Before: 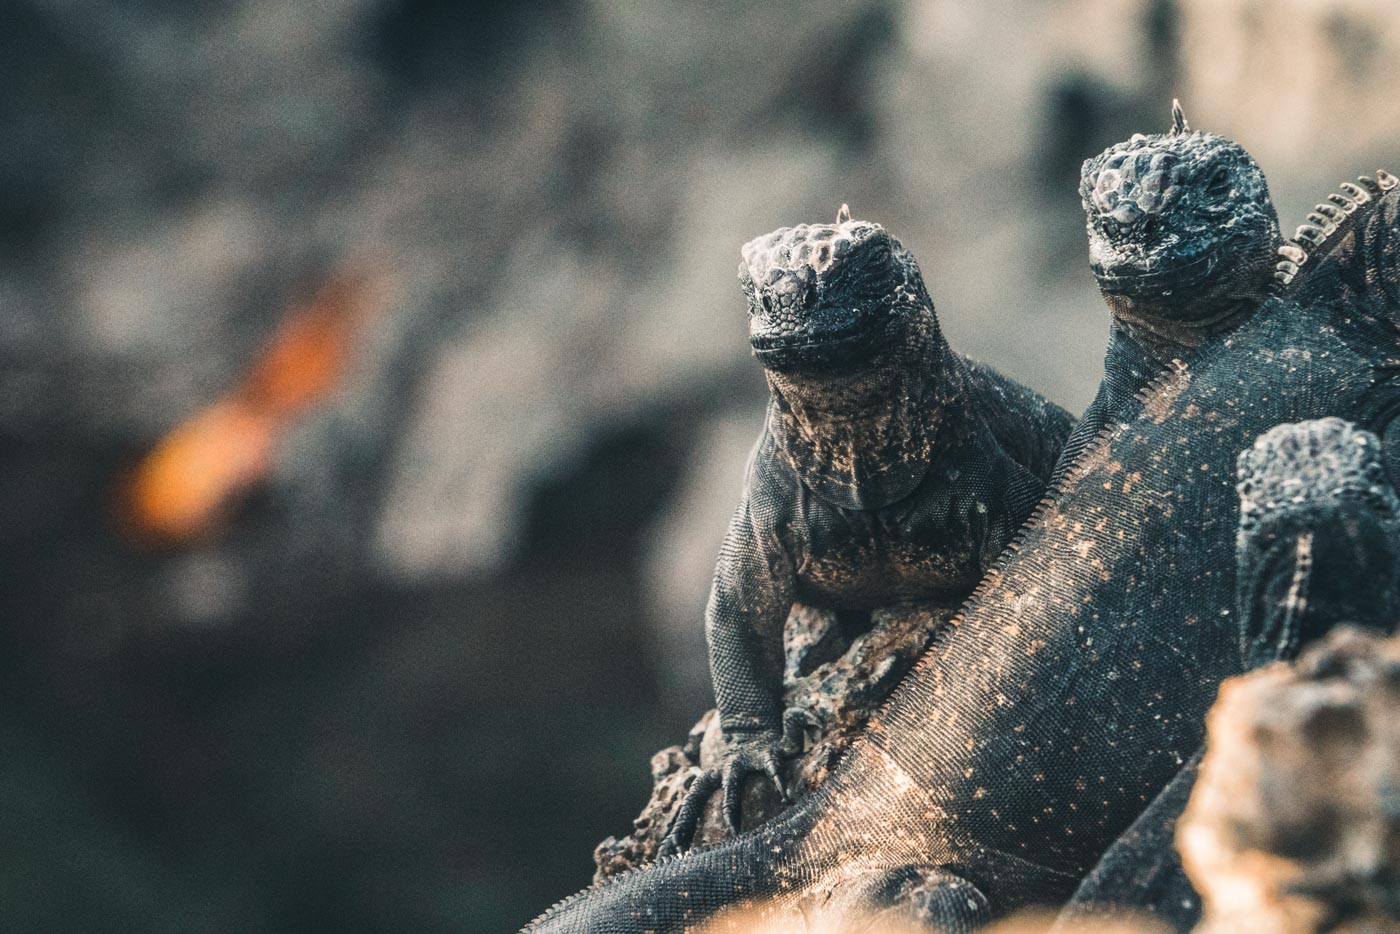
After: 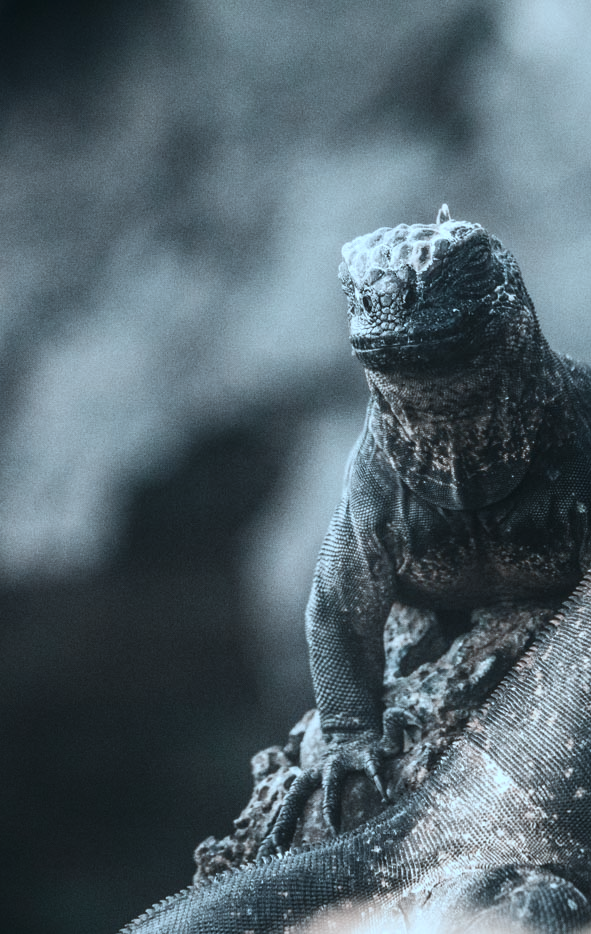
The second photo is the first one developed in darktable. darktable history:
crop: left 28.583%, right 29.197%
color balance rgb: perceptual saturation grading › global saturation -28.578%, perceptual saturation grading › highlights -20.467%, perceptual saturation grading › mid-tones -23.749%, perceptual saturation grading › shadows -23.673%
color correction: highlights a* -10.46, highlights b* -19.51
shadows and highlights: shadows -70.09, highlights 35.4, soften with gaussian
